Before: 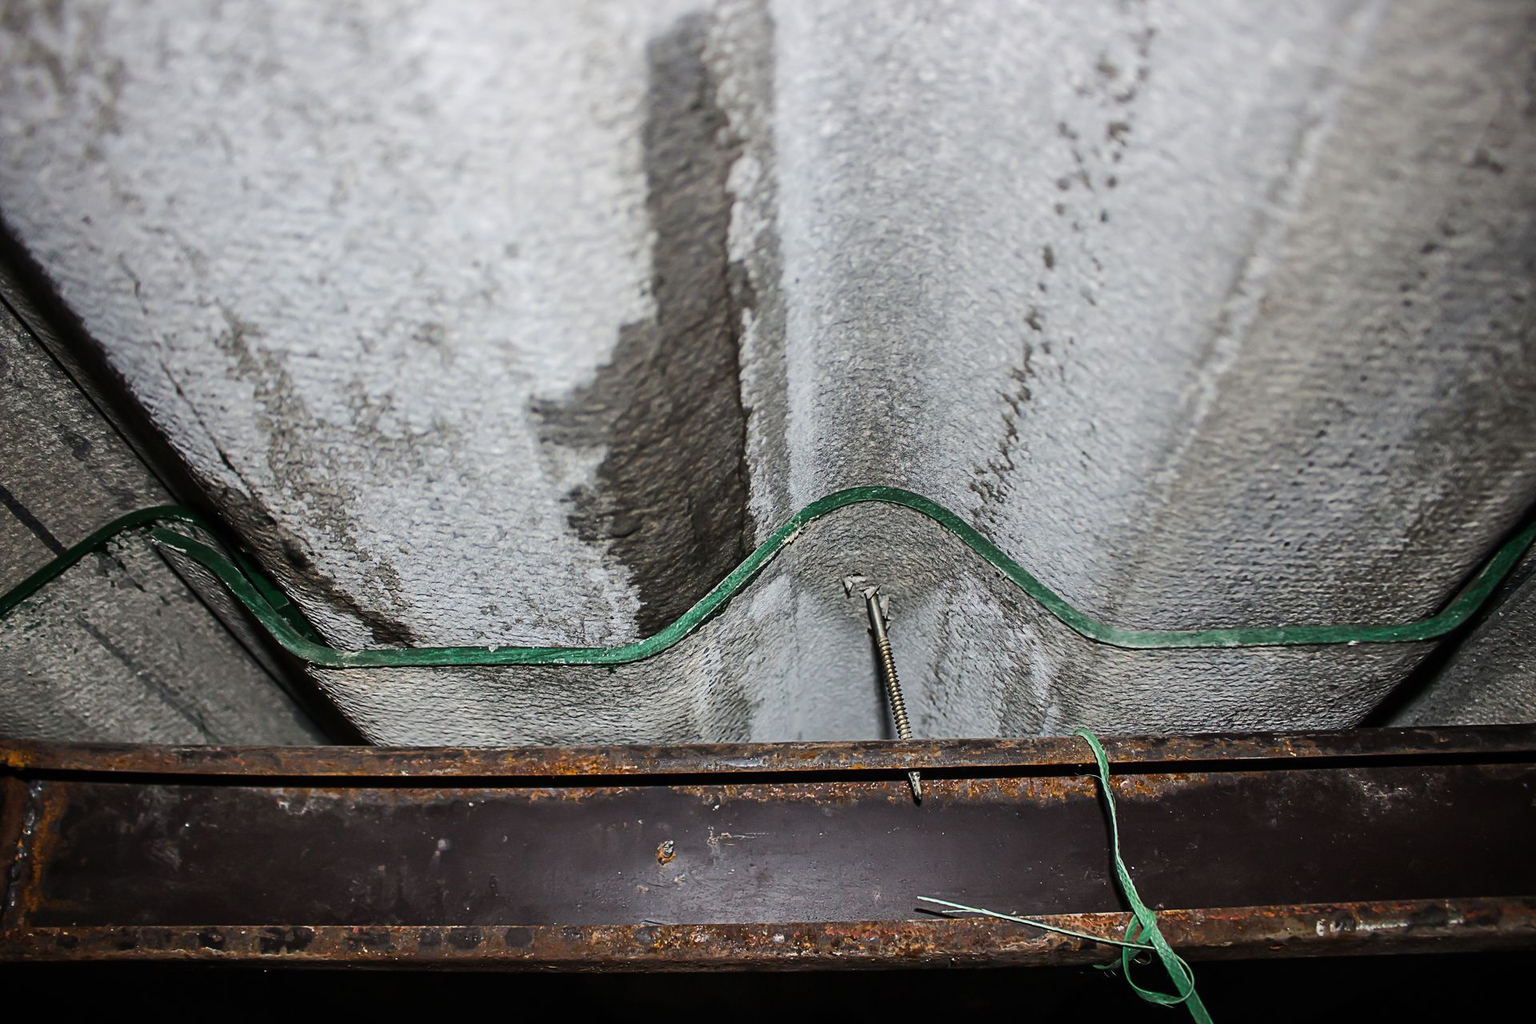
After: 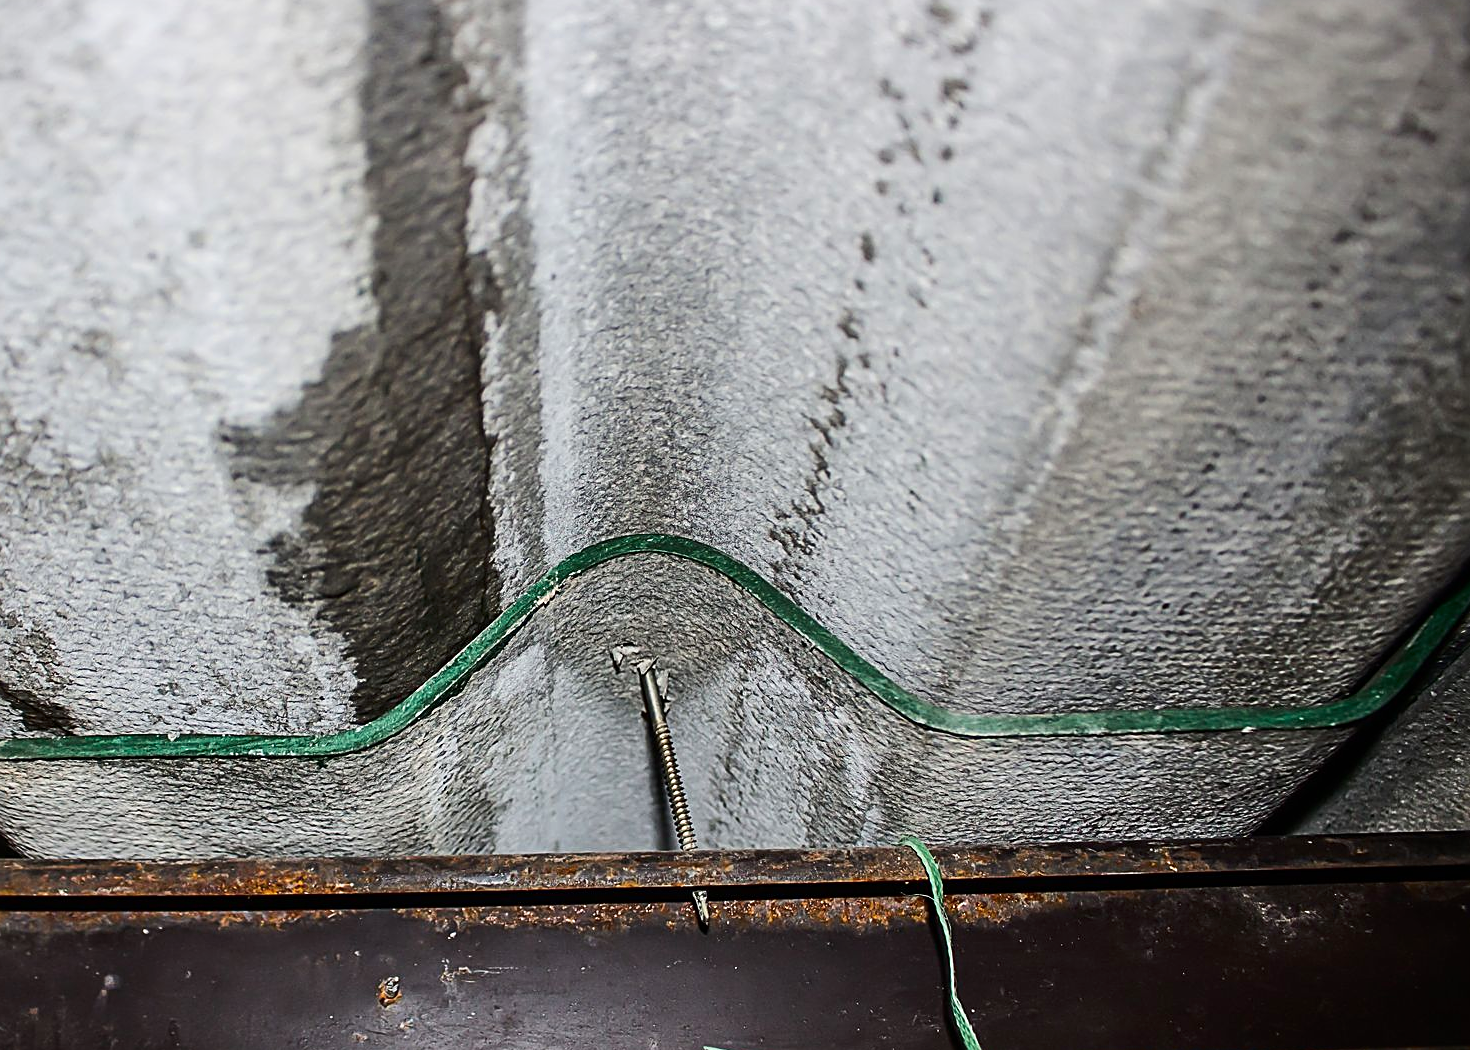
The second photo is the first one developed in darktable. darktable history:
crop: left 23.095%, top 5.827%, bottom 11.854%
sharpen: on, module defaults
contrast brightness saturation: contrast 0.15, brightness -0.01, saturation 0.1
